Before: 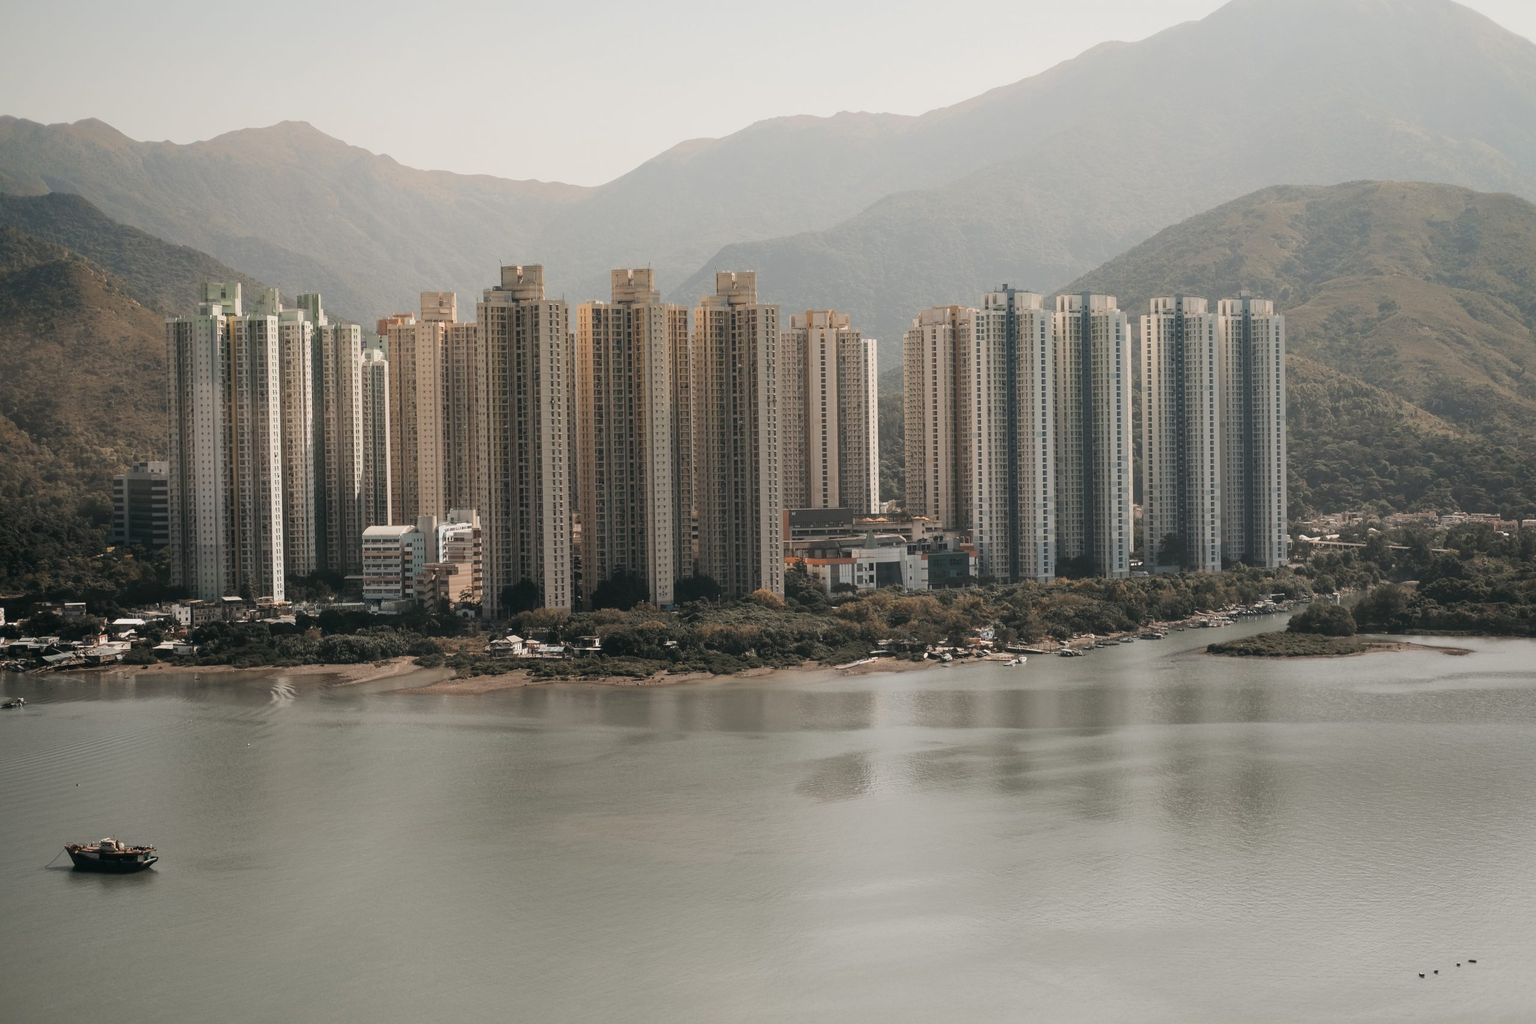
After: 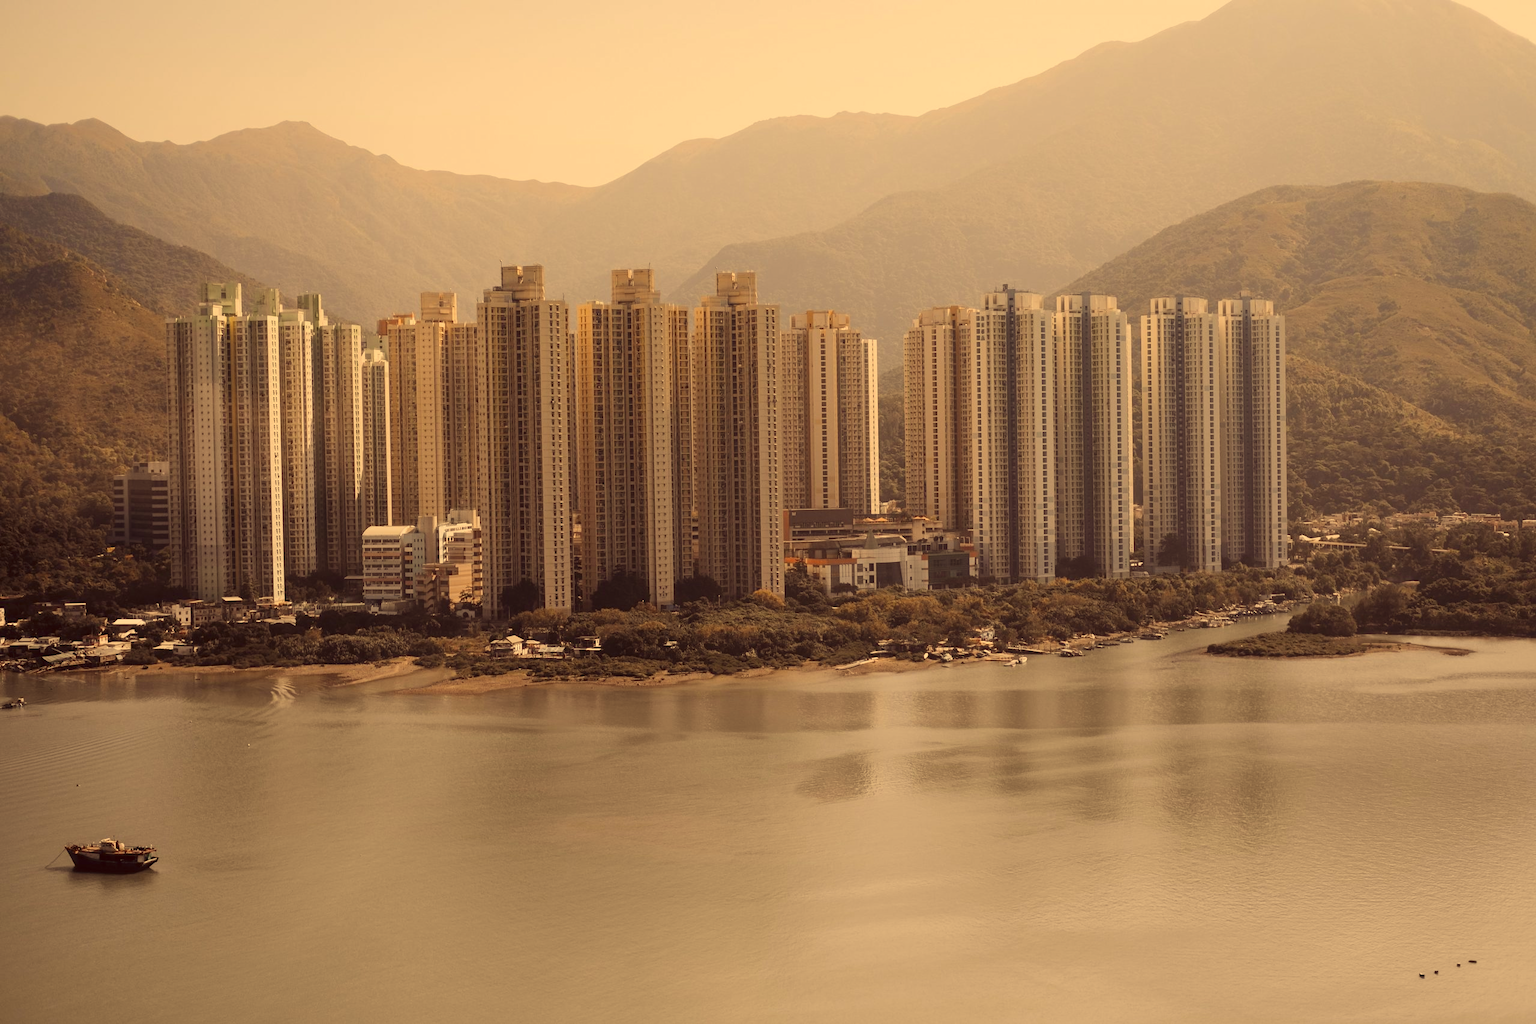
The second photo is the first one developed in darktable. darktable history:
color correction: highlights a* 9.84, highlights b* 38.39, shadows a* 14.47, shadows b* 3.06
tone equalizer: edges refinement/feathering 500, mask exposure compensation -1.57 EV, preserve details no
